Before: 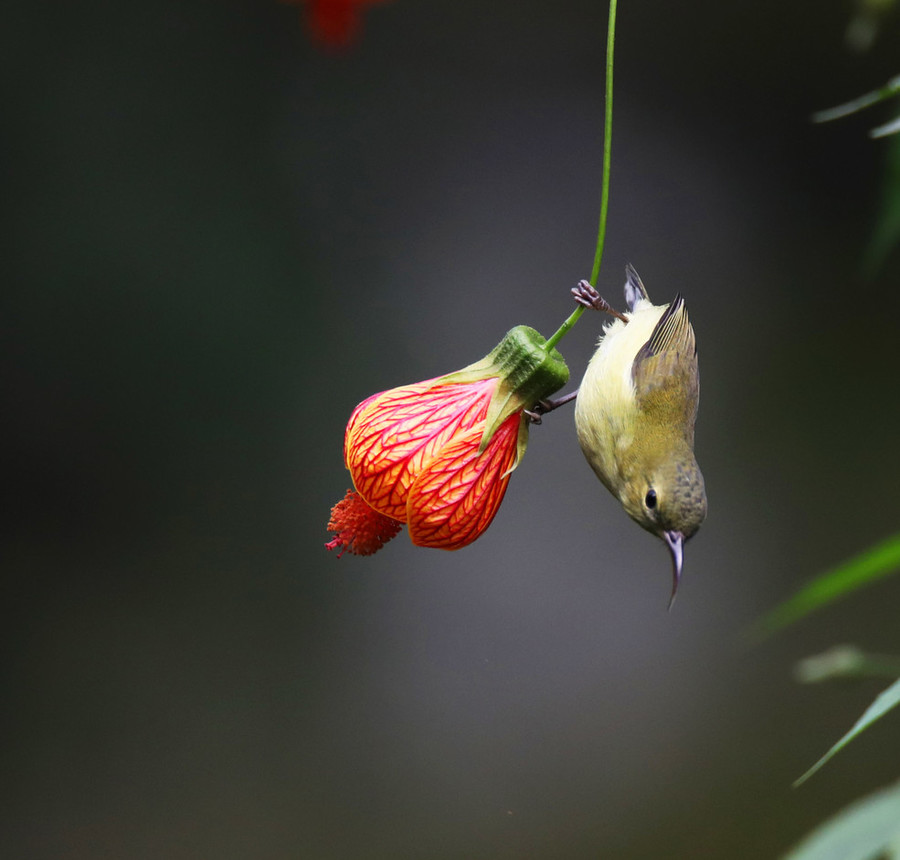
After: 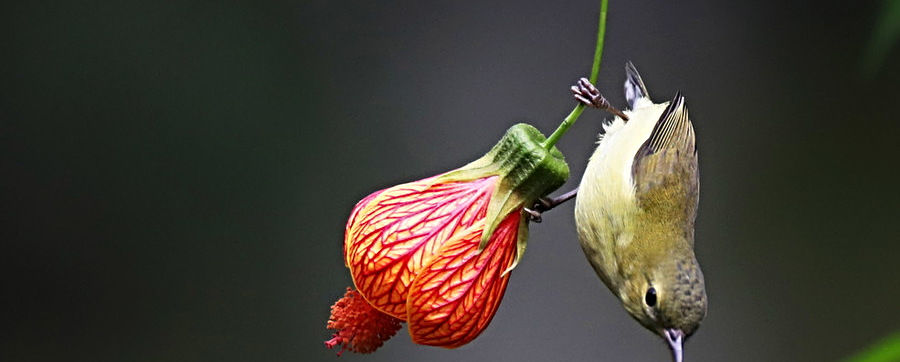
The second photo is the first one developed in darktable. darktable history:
crop and rotate: top 23.497%, bottom 34.321%
sharpen: radius 4.875
